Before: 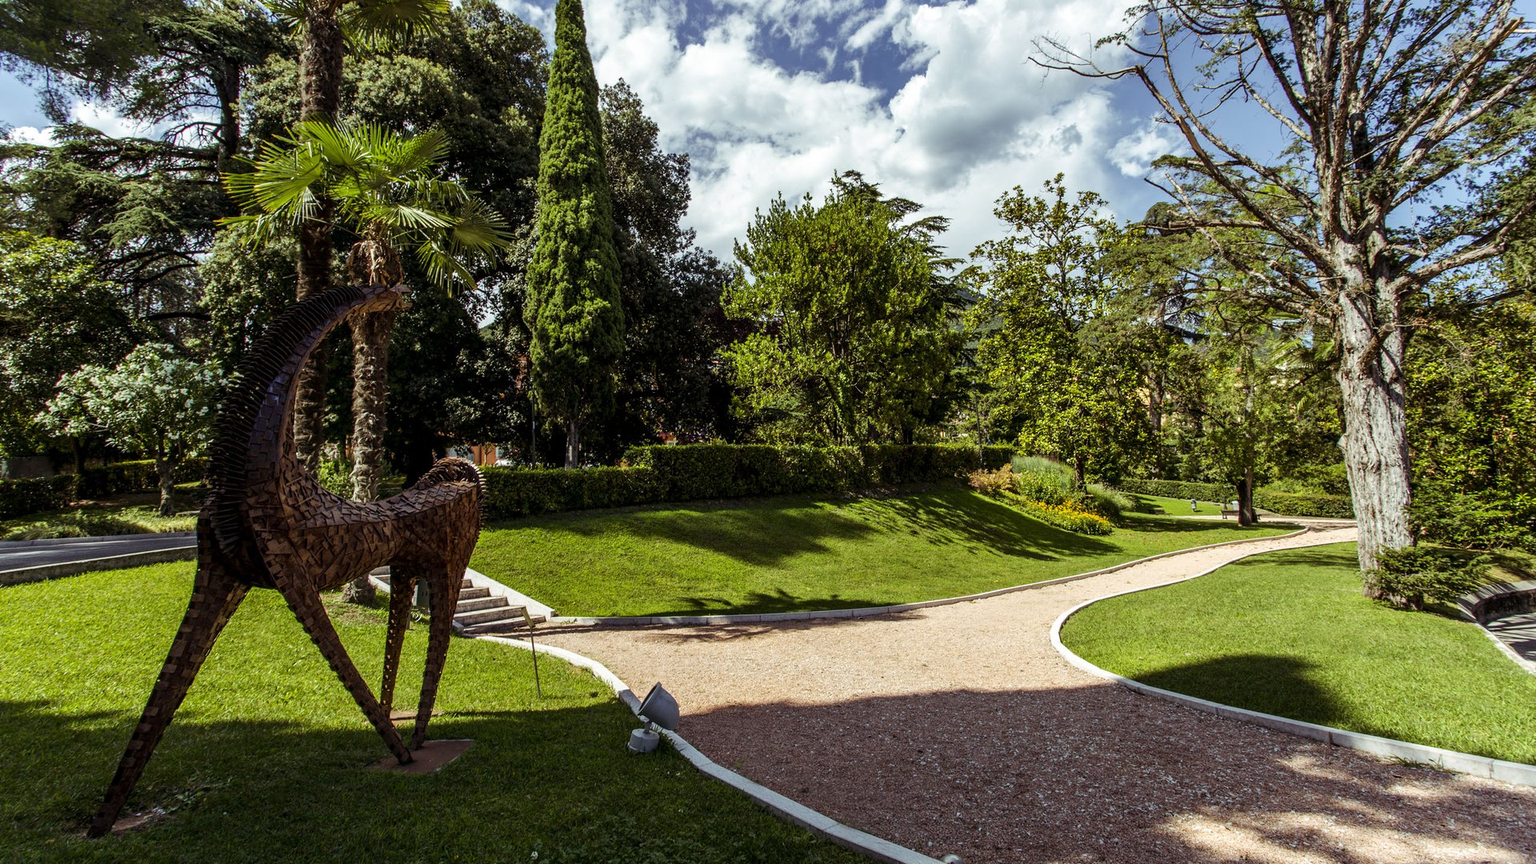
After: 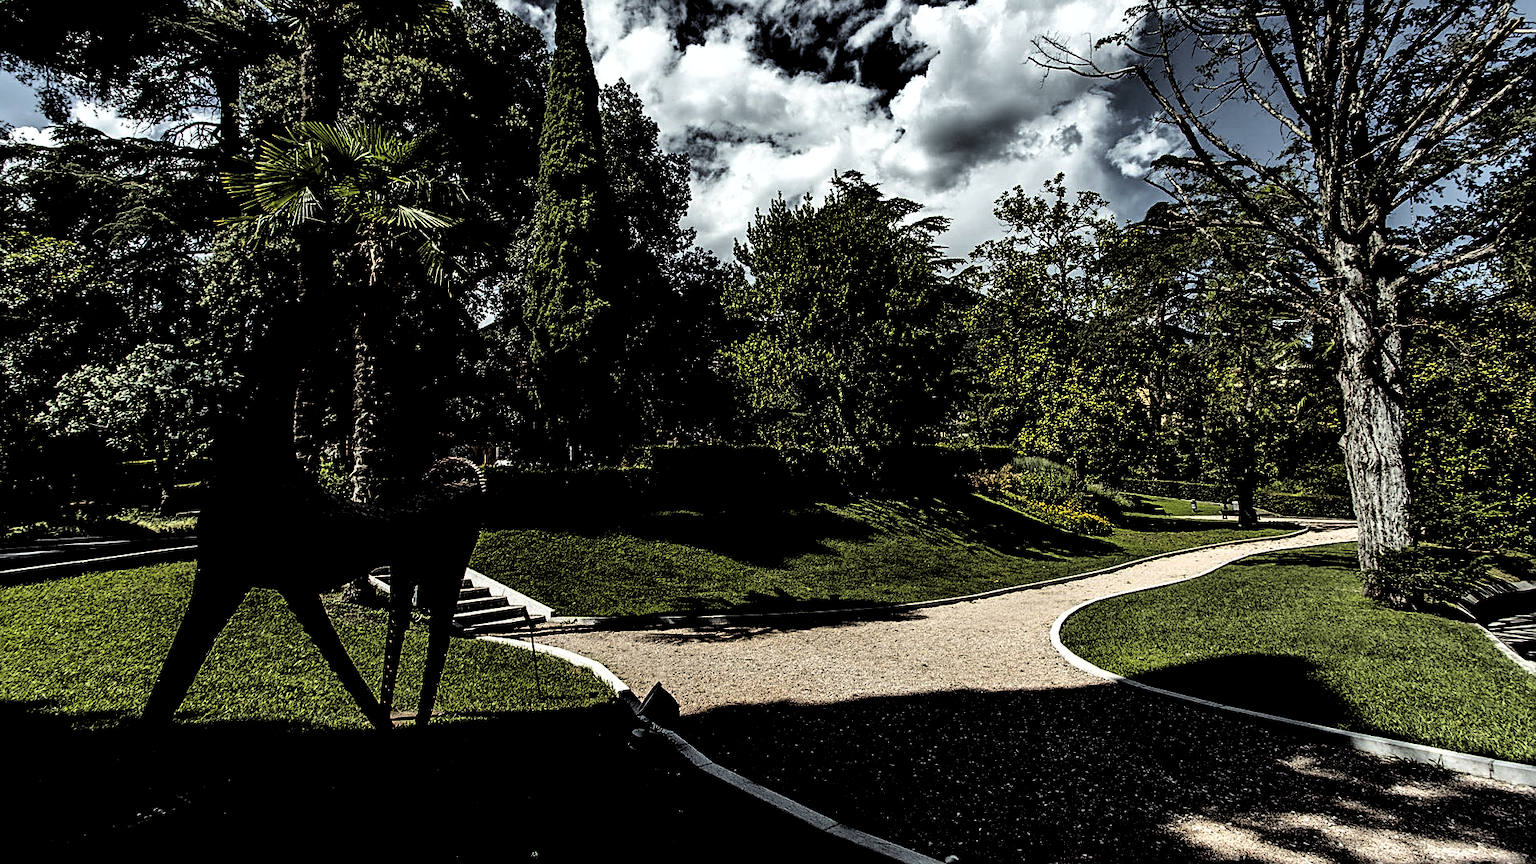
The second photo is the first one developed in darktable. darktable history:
shadows and highlights: radius 125.46, shadows 30.51, highlights -30.51, low approximation 0.01, soften with gaussian
local contrast: mode bilateral grid, contrast 15, coarseness 36, detail 105%, midtone range 0.2
levels: levels [0.514, 0.759, 1]
rgb levels: levels [[0.029, 0.461, 0.922], [0, 0.5, 1], [0, 0.5, 1]]
white balance: emerald 1
sharpen: on, module defaults
